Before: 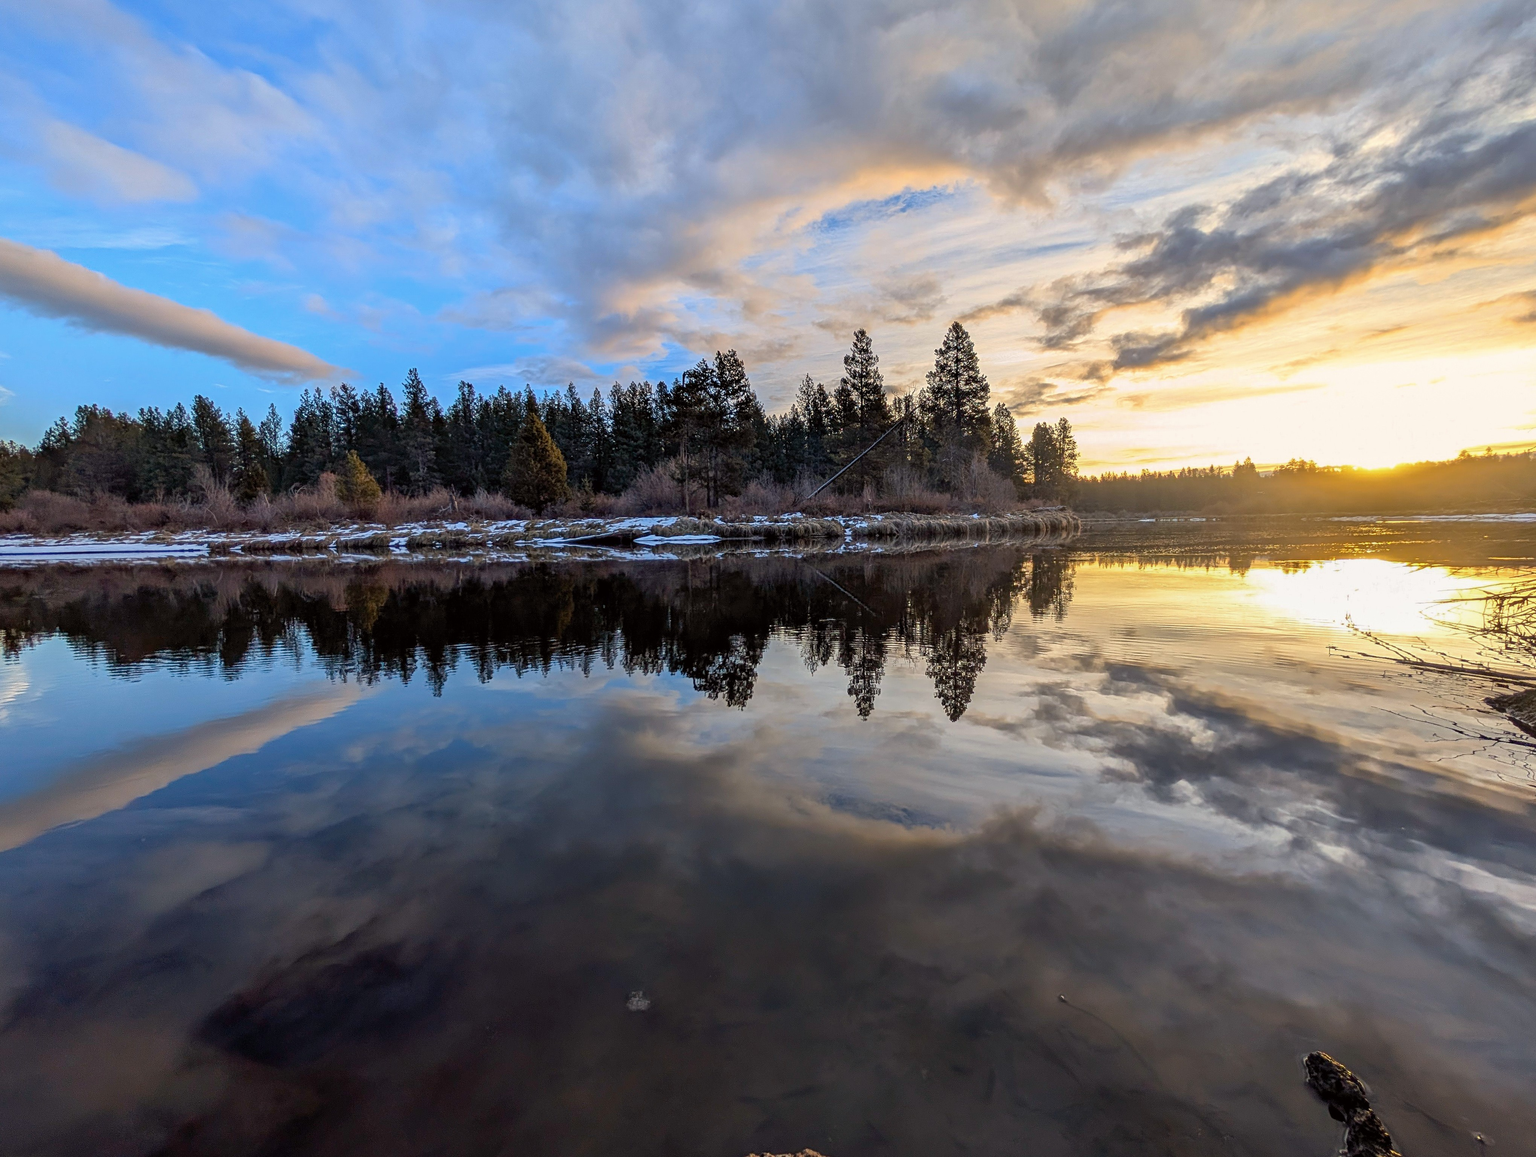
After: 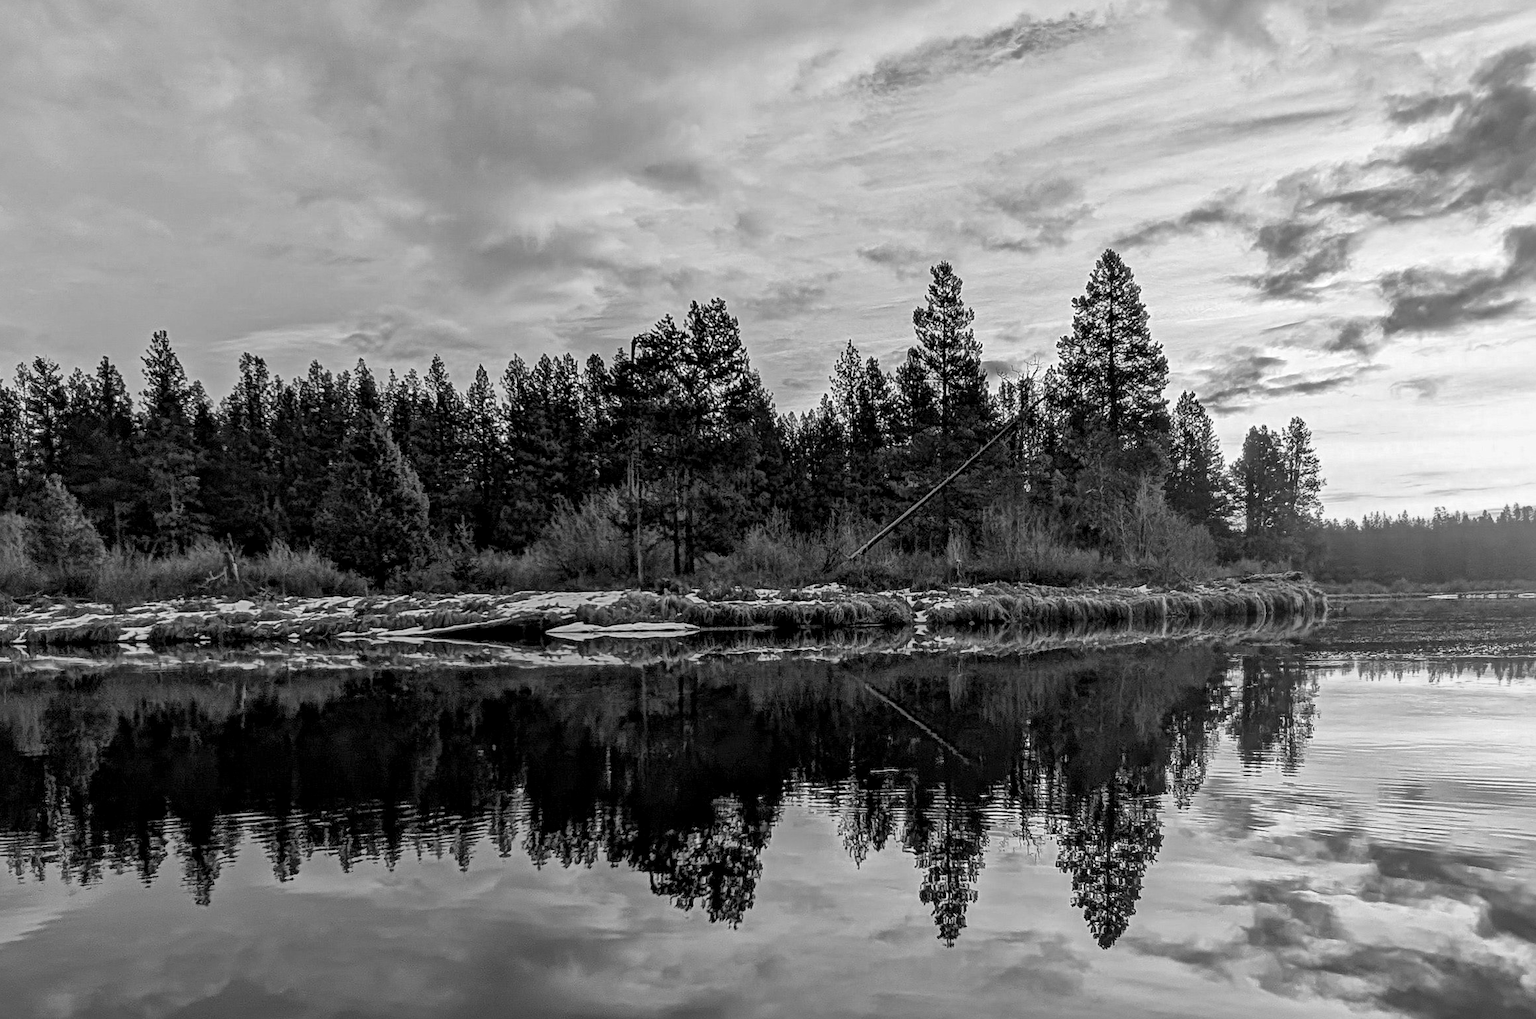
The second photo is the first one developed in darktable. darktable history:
color balance rgb: perceptual saturation grading › global saturation 25%, global vibrance 20%
crop: left 20.932%, top 15.471%, right 21.848%, bottom 34.081%
monochrome: a 2.21, b -1.33, size 2.2
local contrast: mode bilateral grid, contrast 20, coarseness 20, detail 150%, midtone range 0.2
